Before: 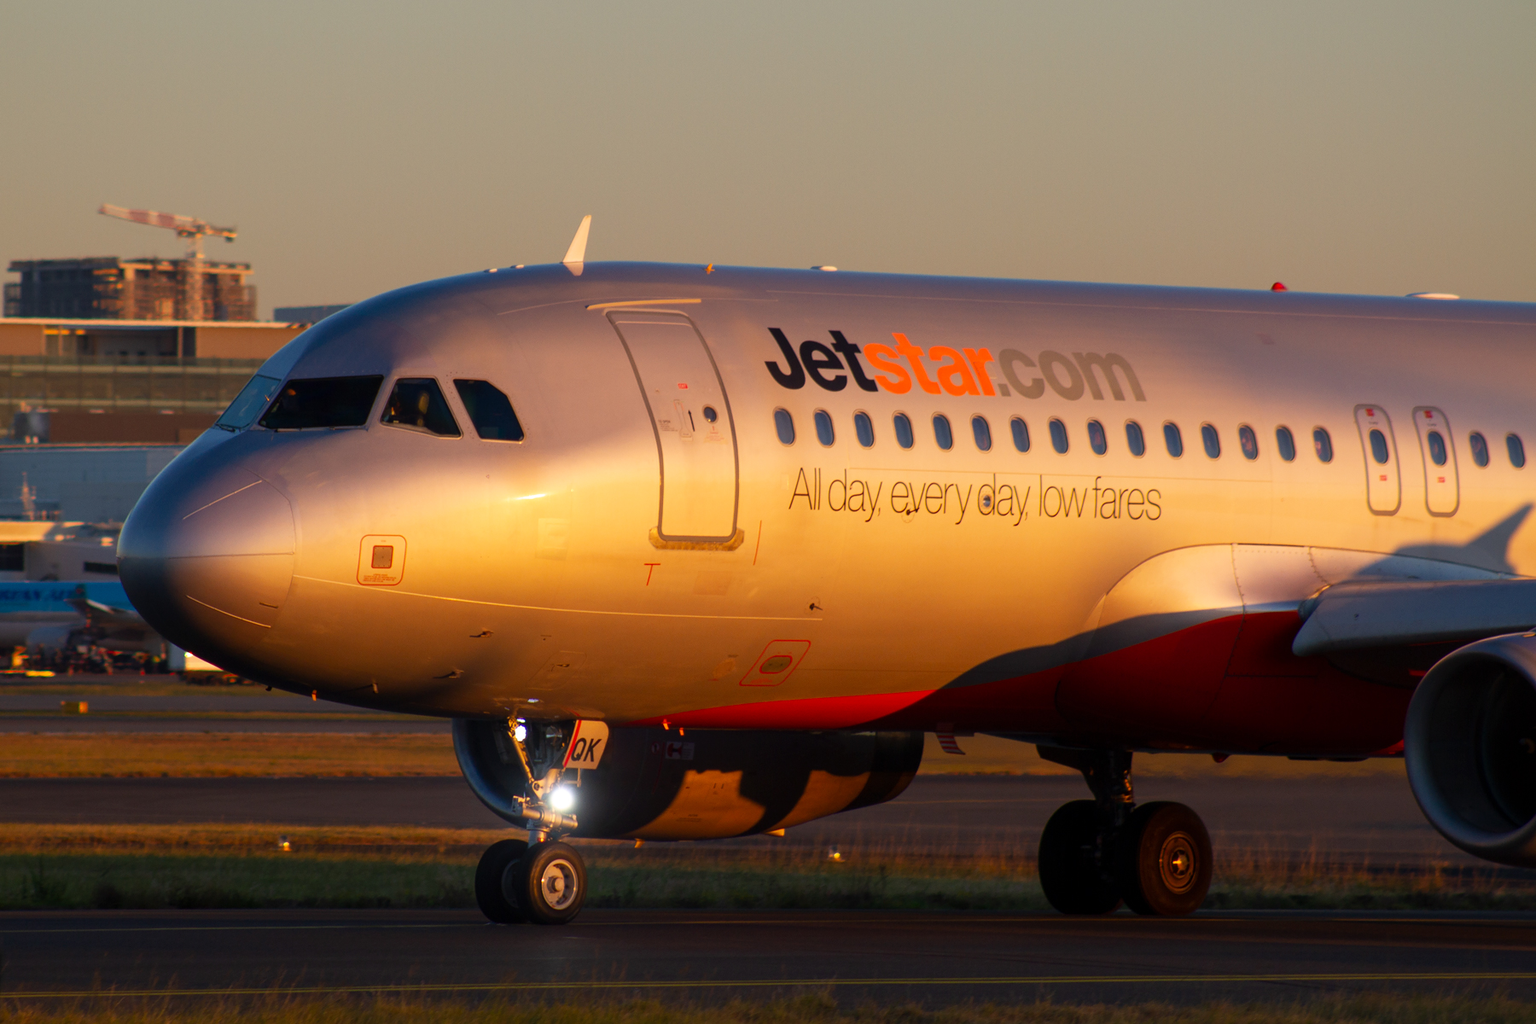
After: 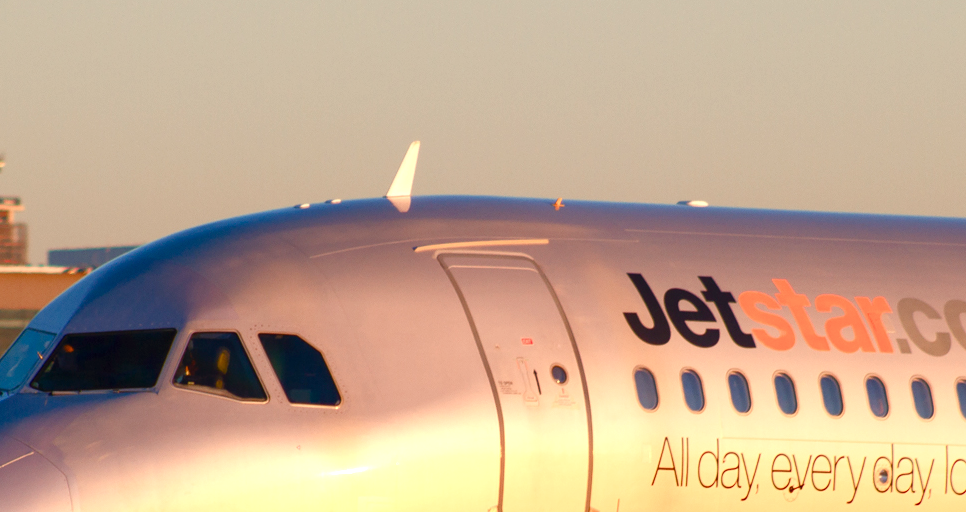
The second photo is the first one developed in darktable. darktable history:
exposure: black level correction 0, exposure 0.692 EV, compensate highlight preservation false
crop: left 15.188%, top 9.267%, right 31.117%, bottom 48.063%
color balance rgb: perceptual saturation grading › global saturation 20%, perceptual saturation grading › highlights -50.372%, perceptual saturation grading › shadows 30.08%
